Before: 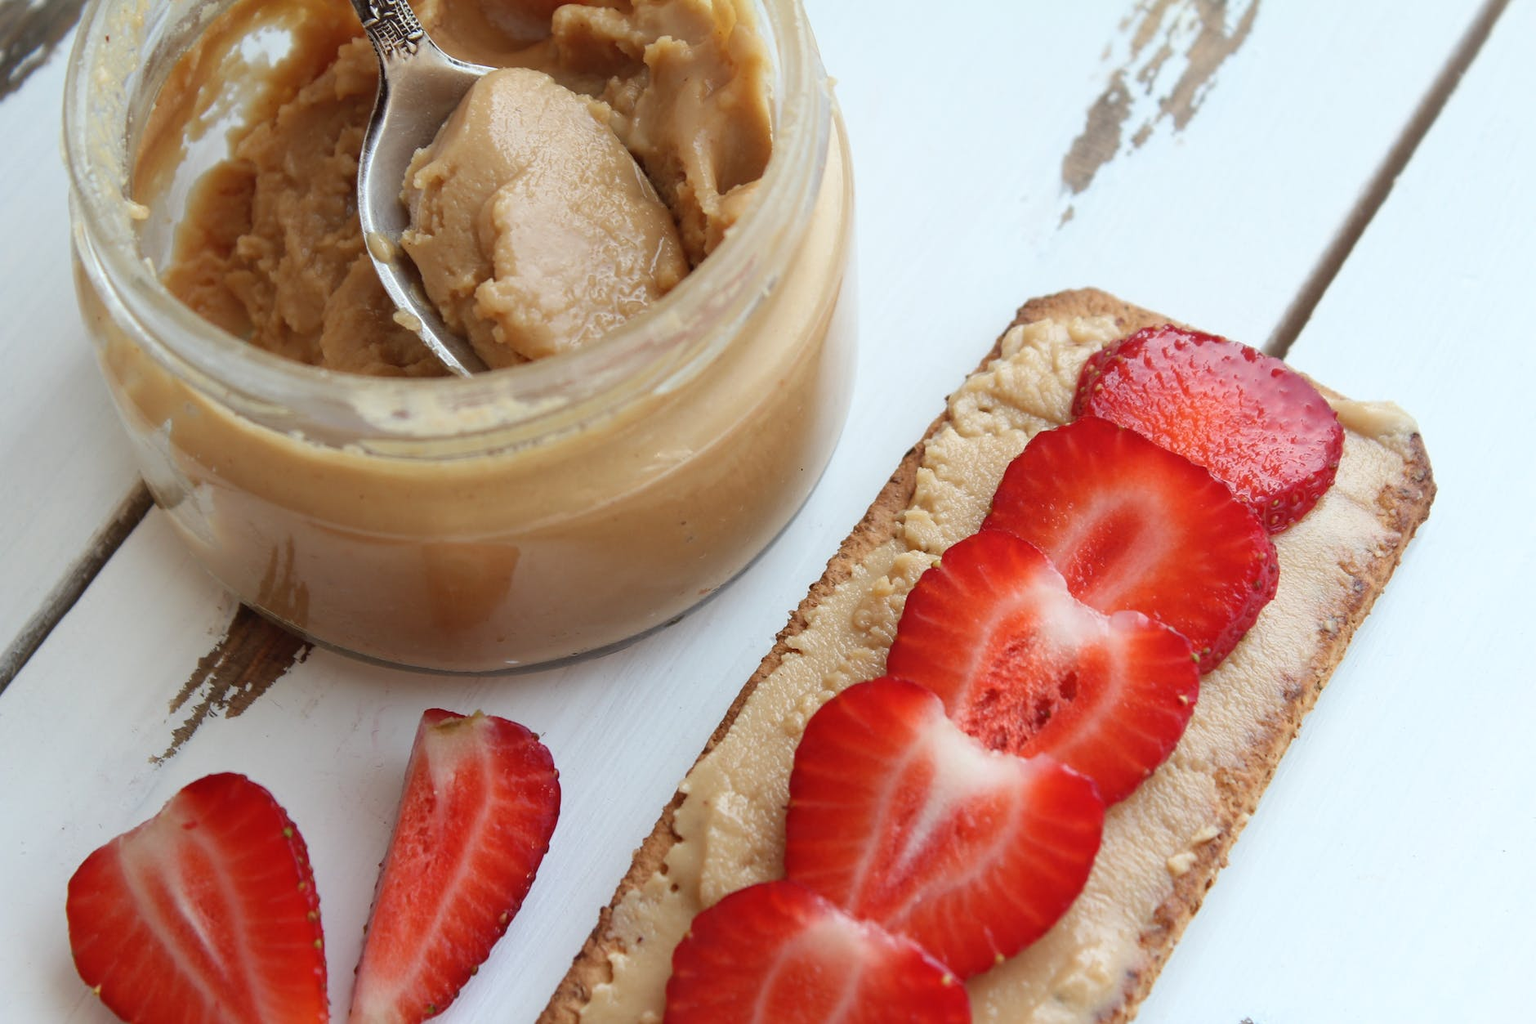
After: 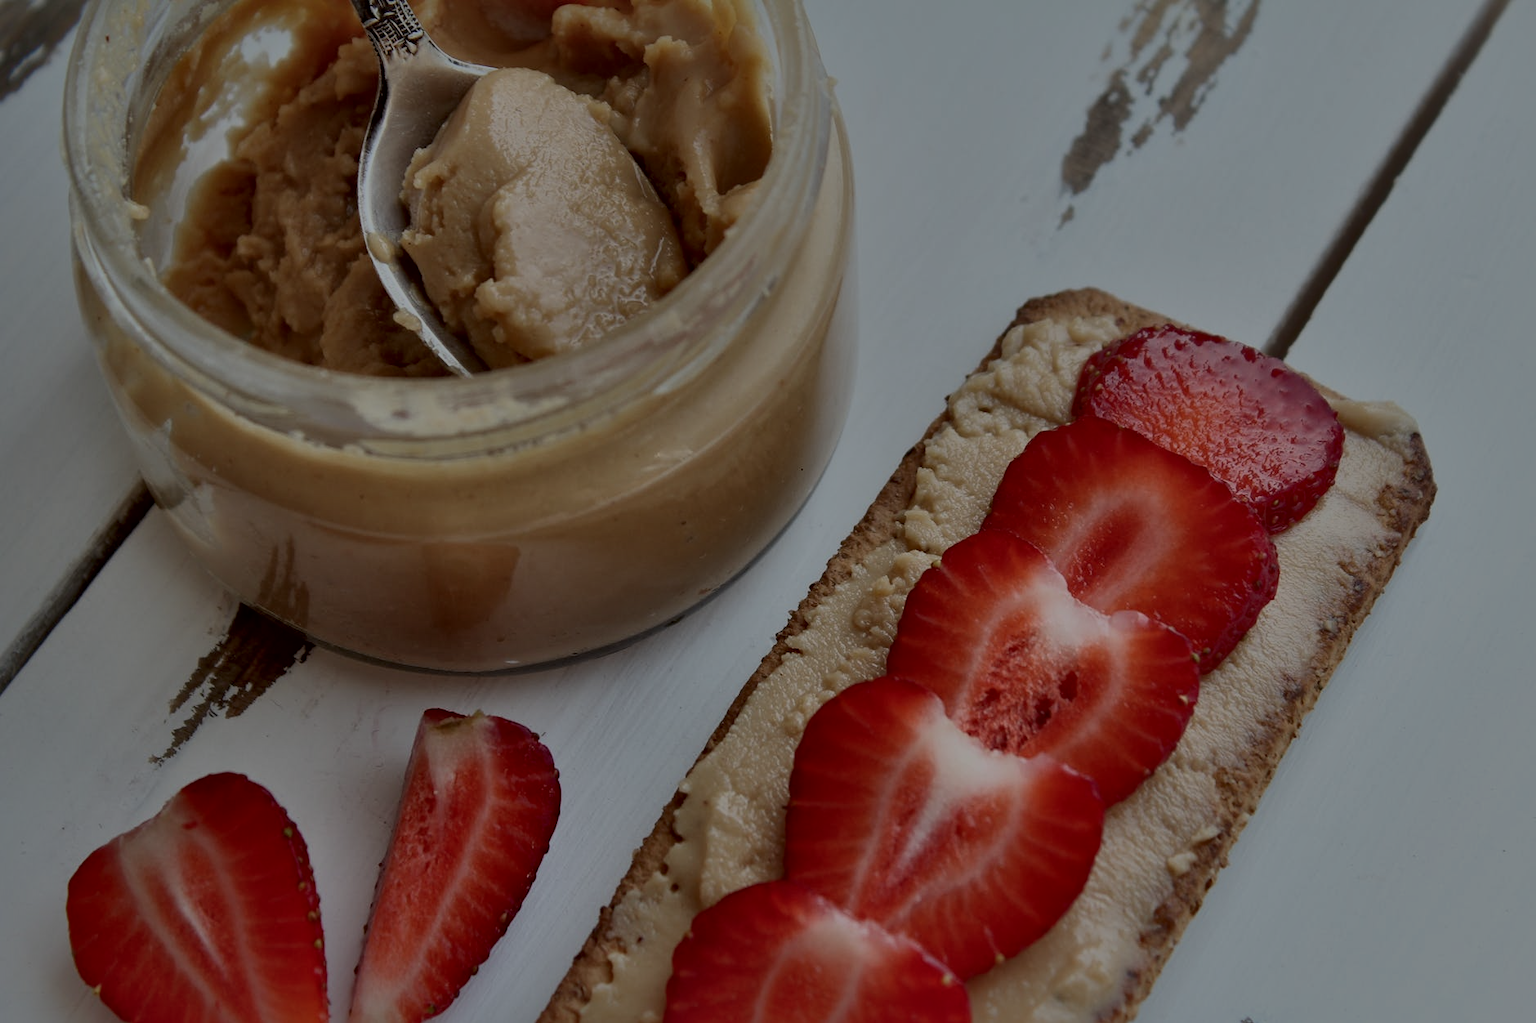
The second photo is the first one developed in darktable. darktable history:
shadows and highlights: on, module defaults
local contrast: mode bilateral grid, contrast 25, coarseness 60, detail 151%, midtone range 0.2
white balance: emerald 1
exposure: exposure -2.002 EV, compensate highlight preservation false
